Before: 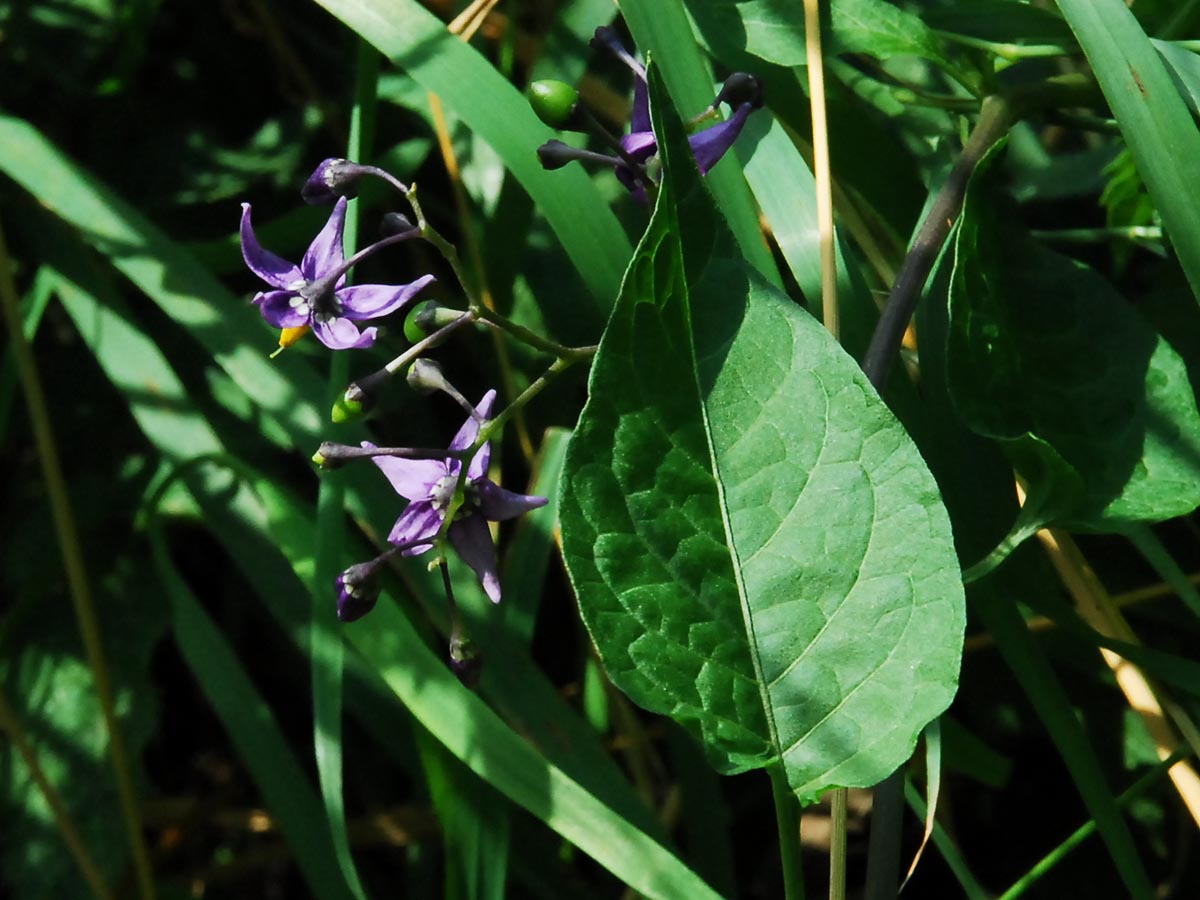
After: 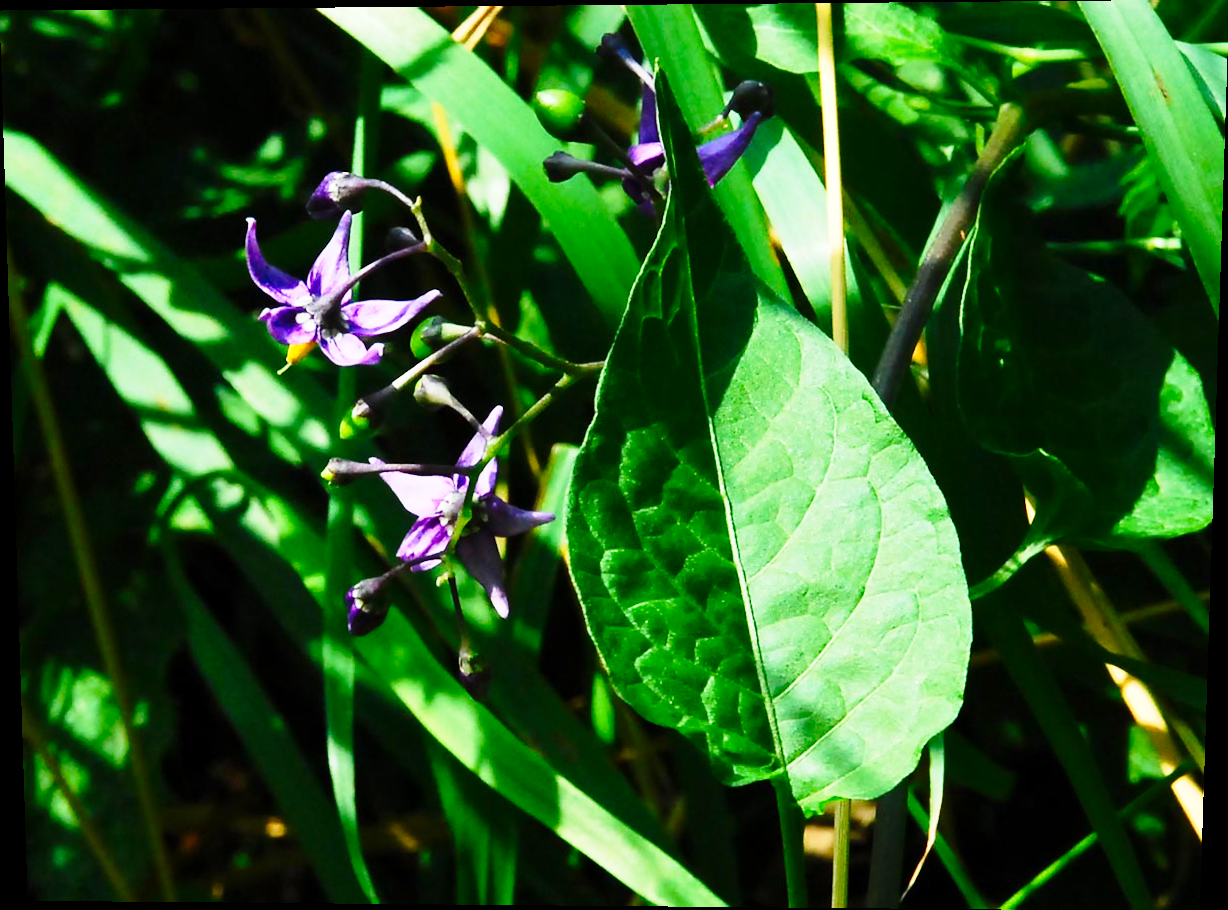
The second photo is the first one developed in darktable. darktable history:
base curve: curves: ch0 [(0, 0) (0.028, 0.03) (0.121, 0.232) (0.46, 0.748) (0.859, 0.968) (1, 1)], preserve colors none
exposure: exposure 0.2 EV, compensate highlight preservation false
rotate and perspective: lens shift (vertical) 0.048, lens shift (horizontal) -0.024, automatic cropping off
contrast brightness saturation: contrast 0.09, saturation 0.28
